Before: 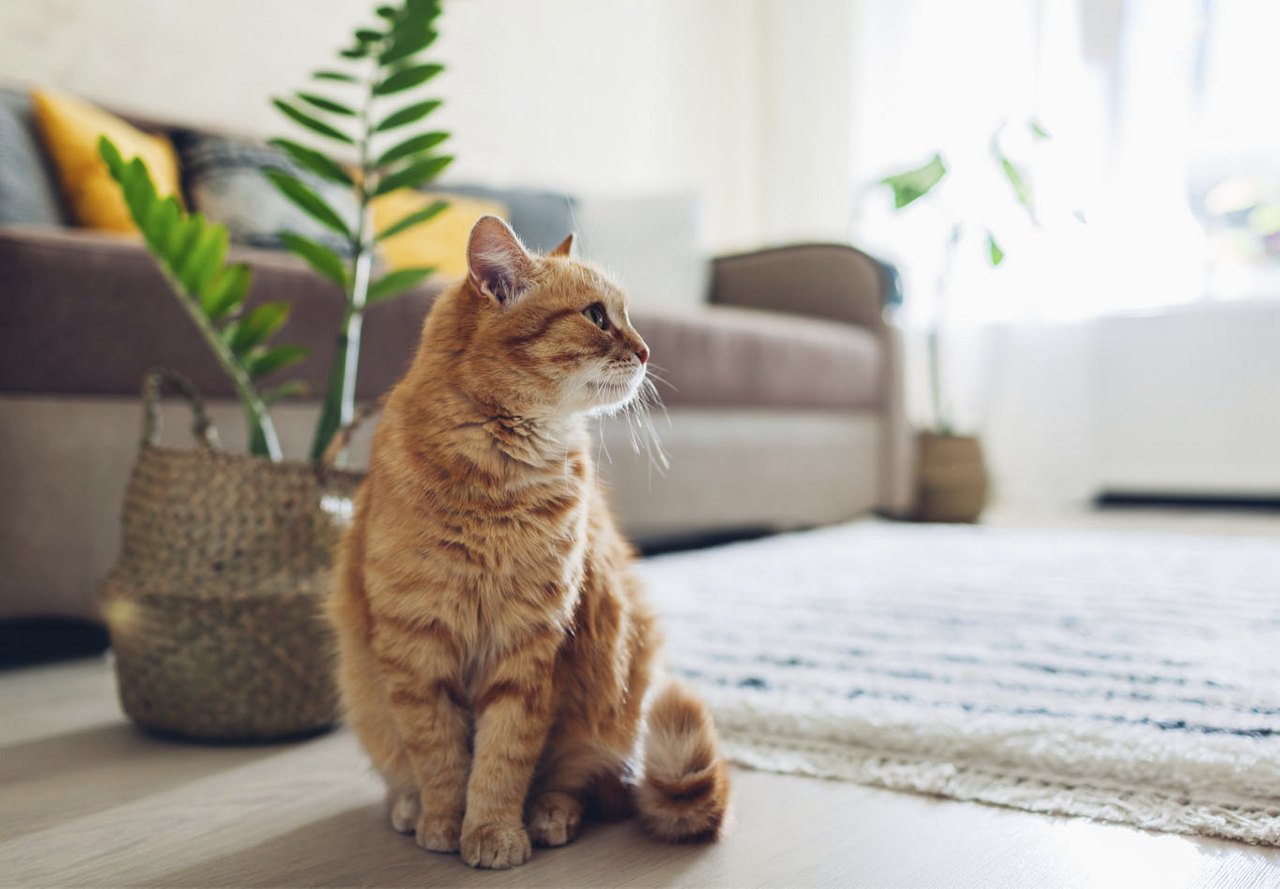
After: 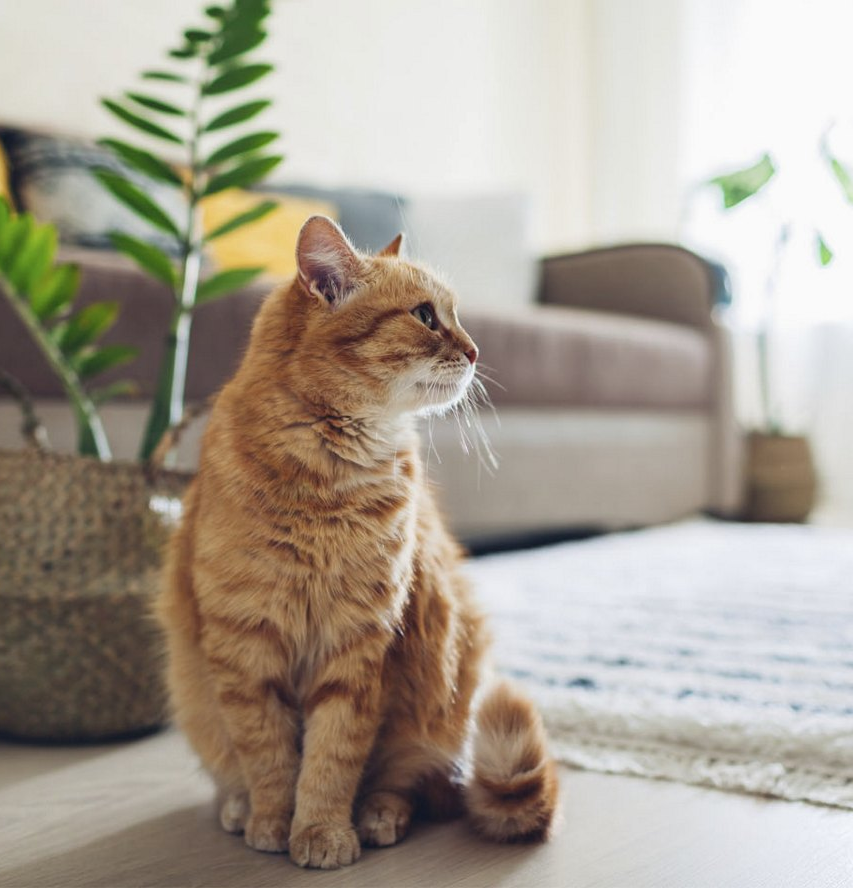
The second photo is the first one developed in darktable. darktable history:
crop and rotate: left 13.428%, right 19.9%
